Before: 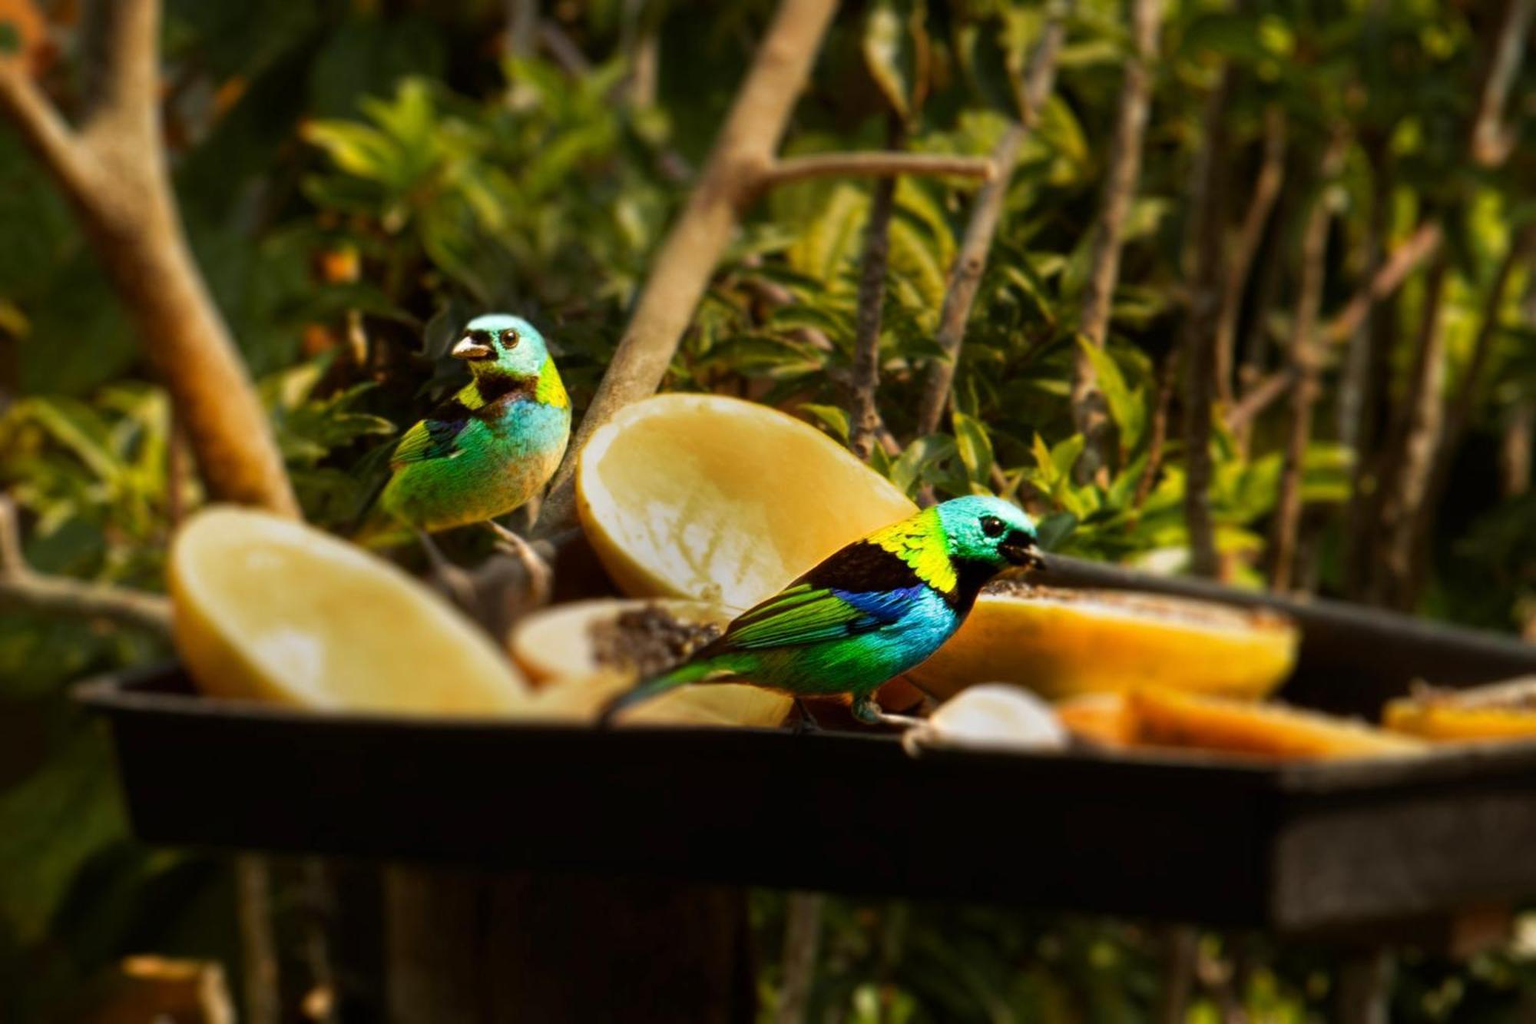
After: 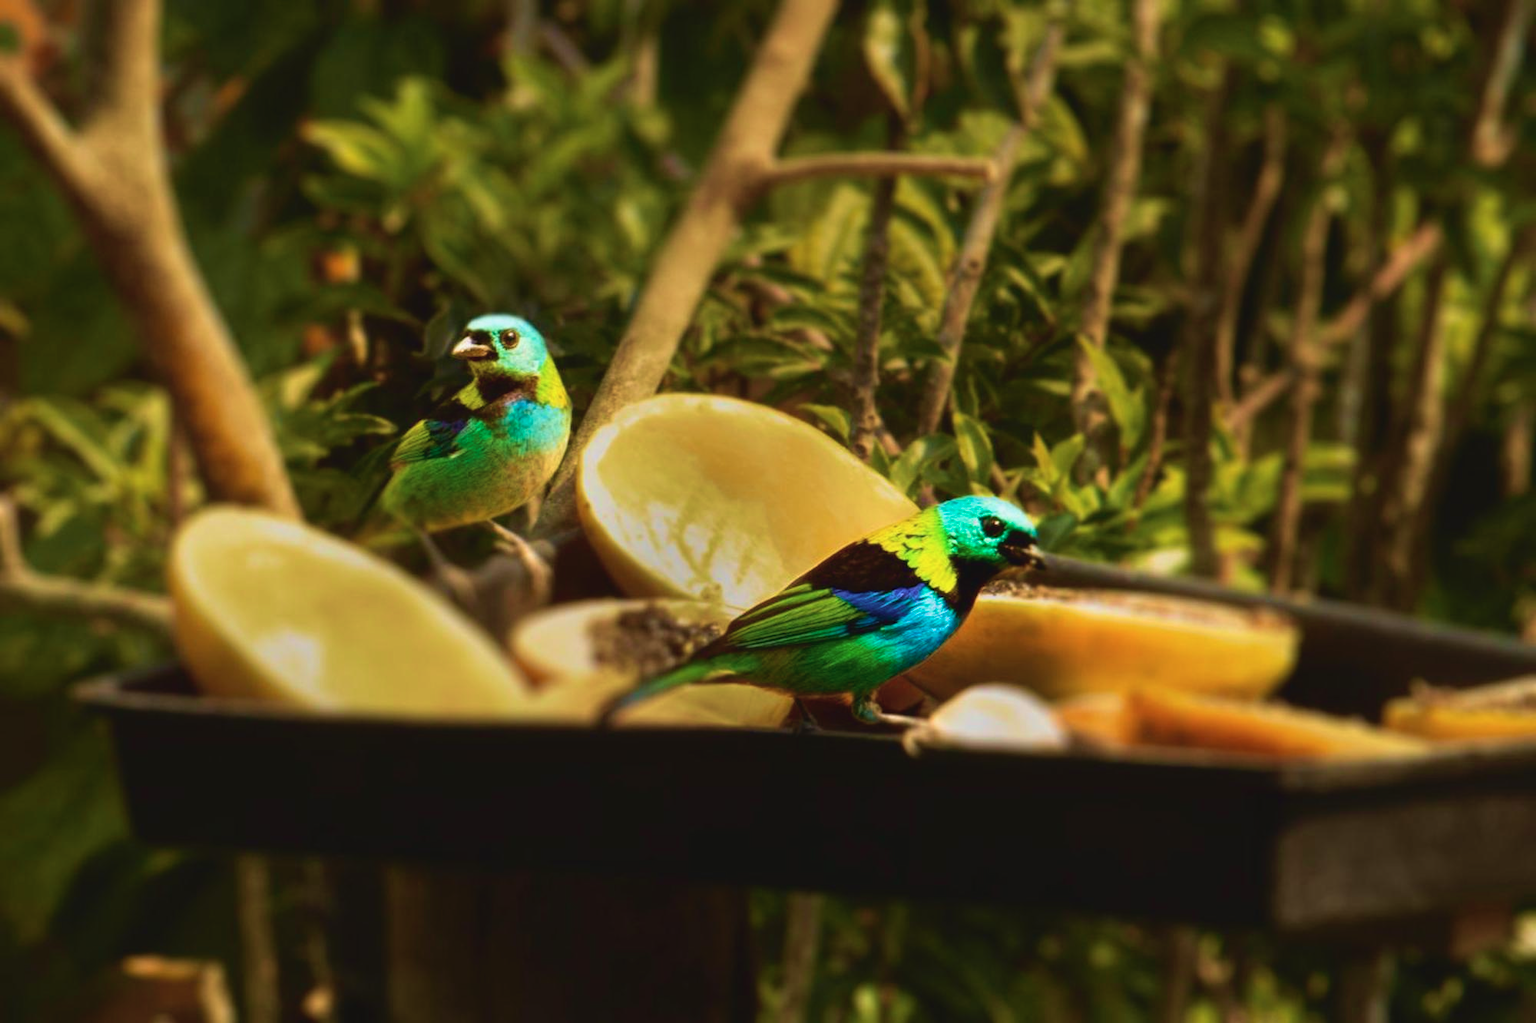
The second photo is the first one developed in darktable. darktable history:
velvia: strength 66.52%, mid-tones bias 0.968
contrast brightness saturation: contrast -0.09, saturation -0.082
